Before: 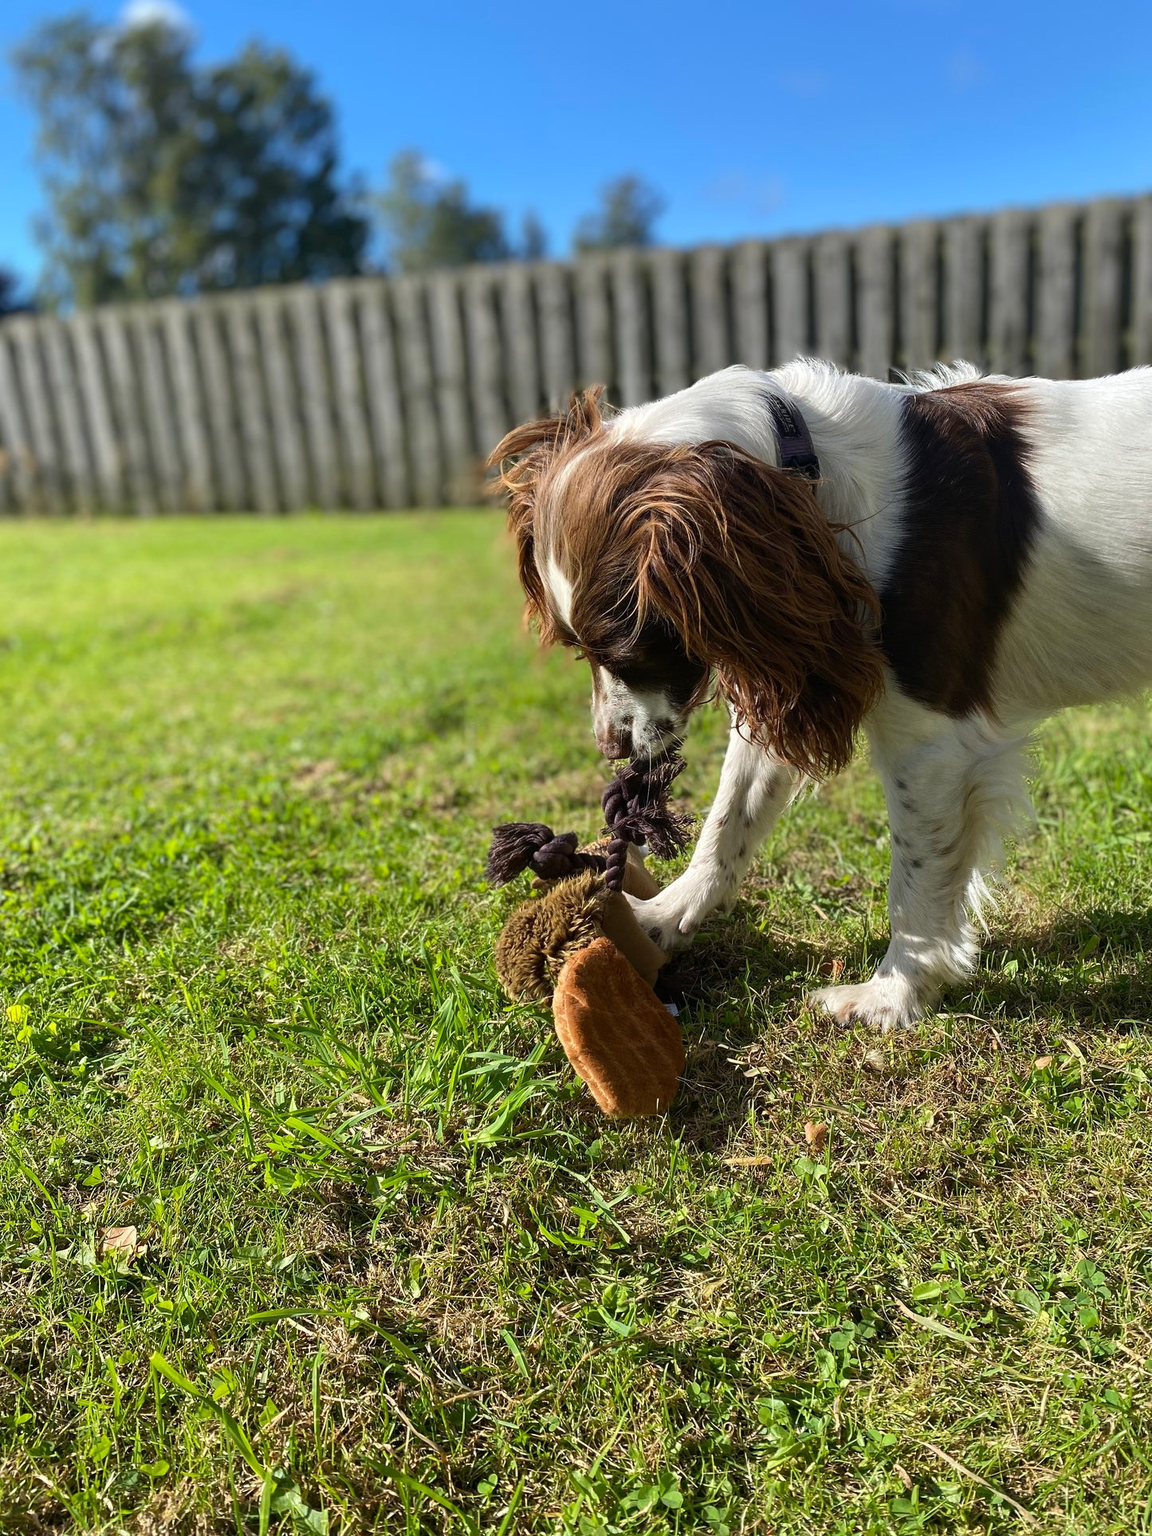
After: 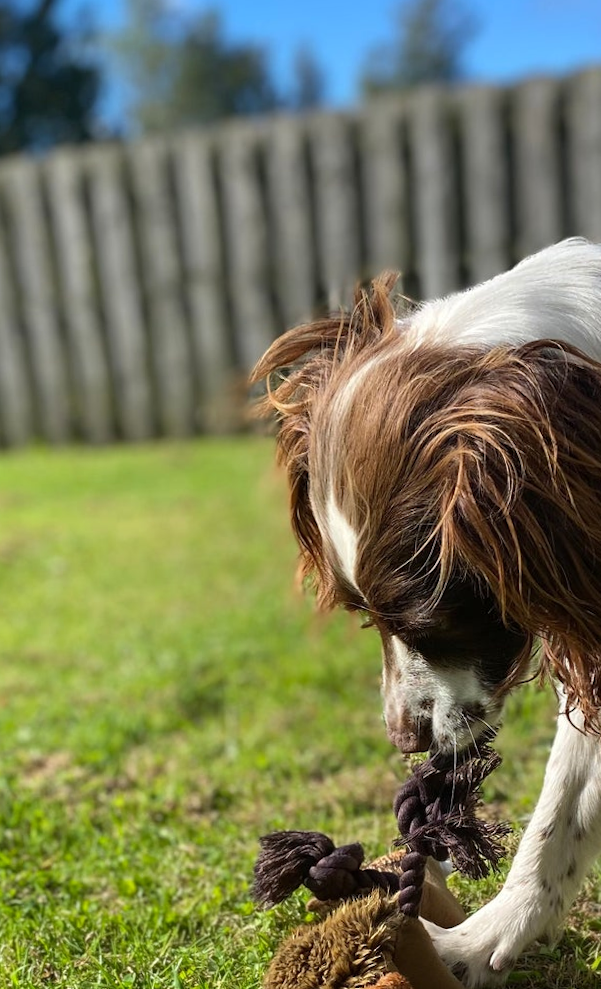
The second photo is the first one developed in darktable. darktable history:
crop: left 20.248%, top 10.86%, right 35.675%, bottom 34.321%
rotate and perspective: rotation 0.062°, lens shift (vertical) 0.115, lens shift (horizontal) -0.133, crop left 0.047, crop right 0.94, crop top 0.061, crop bottom 0.94
